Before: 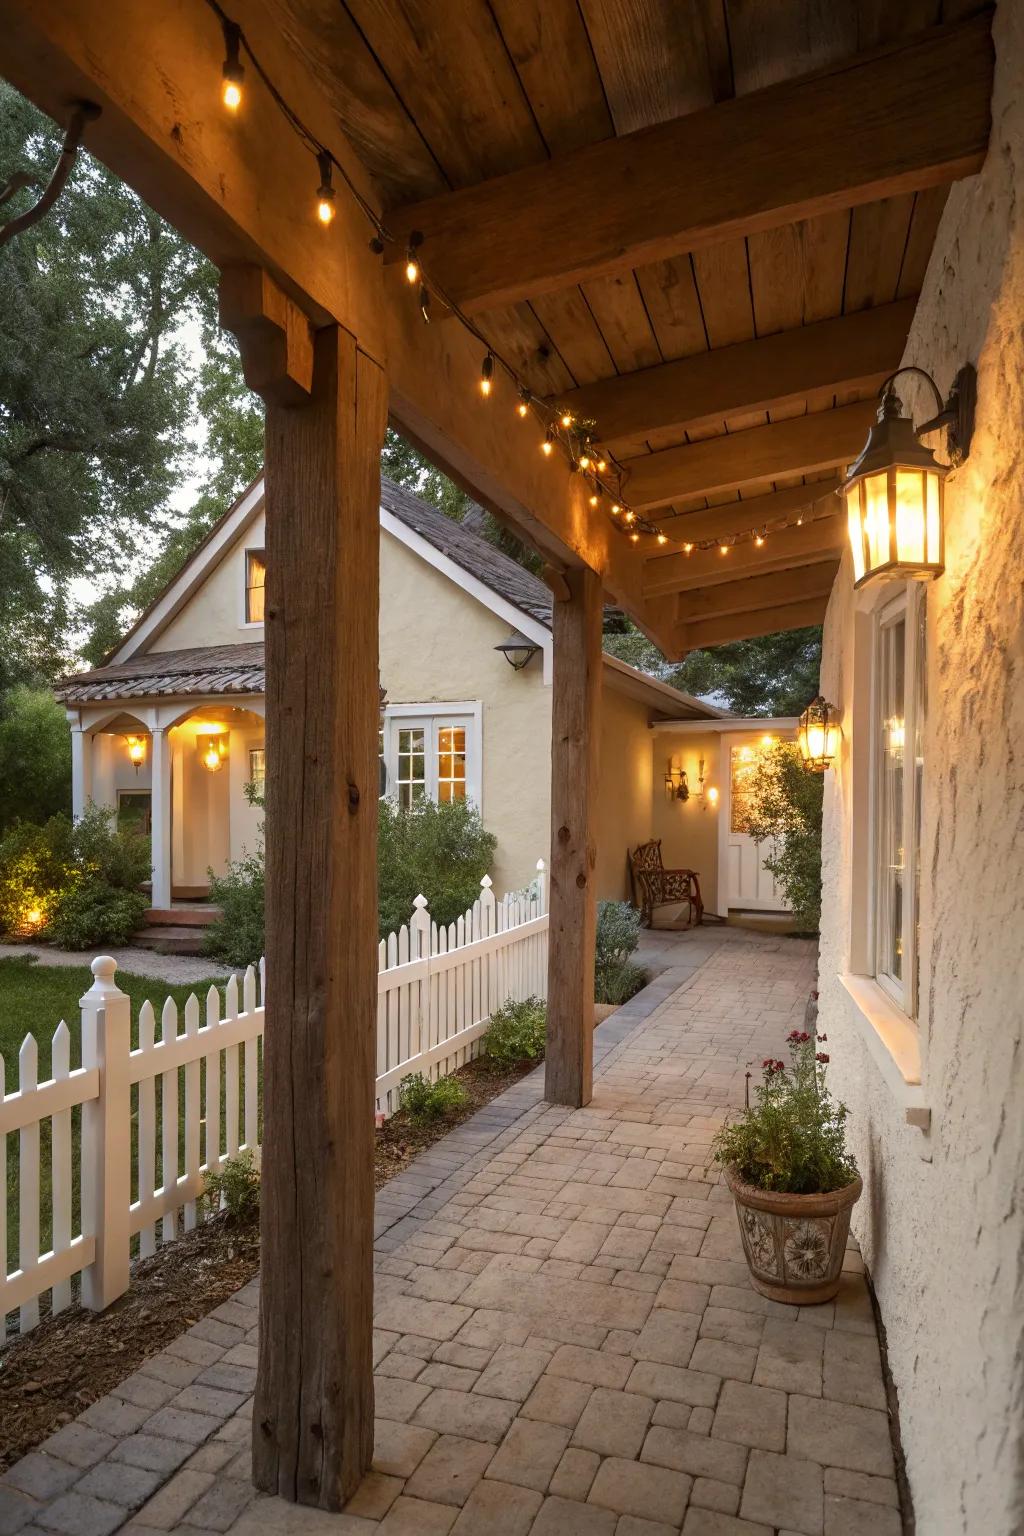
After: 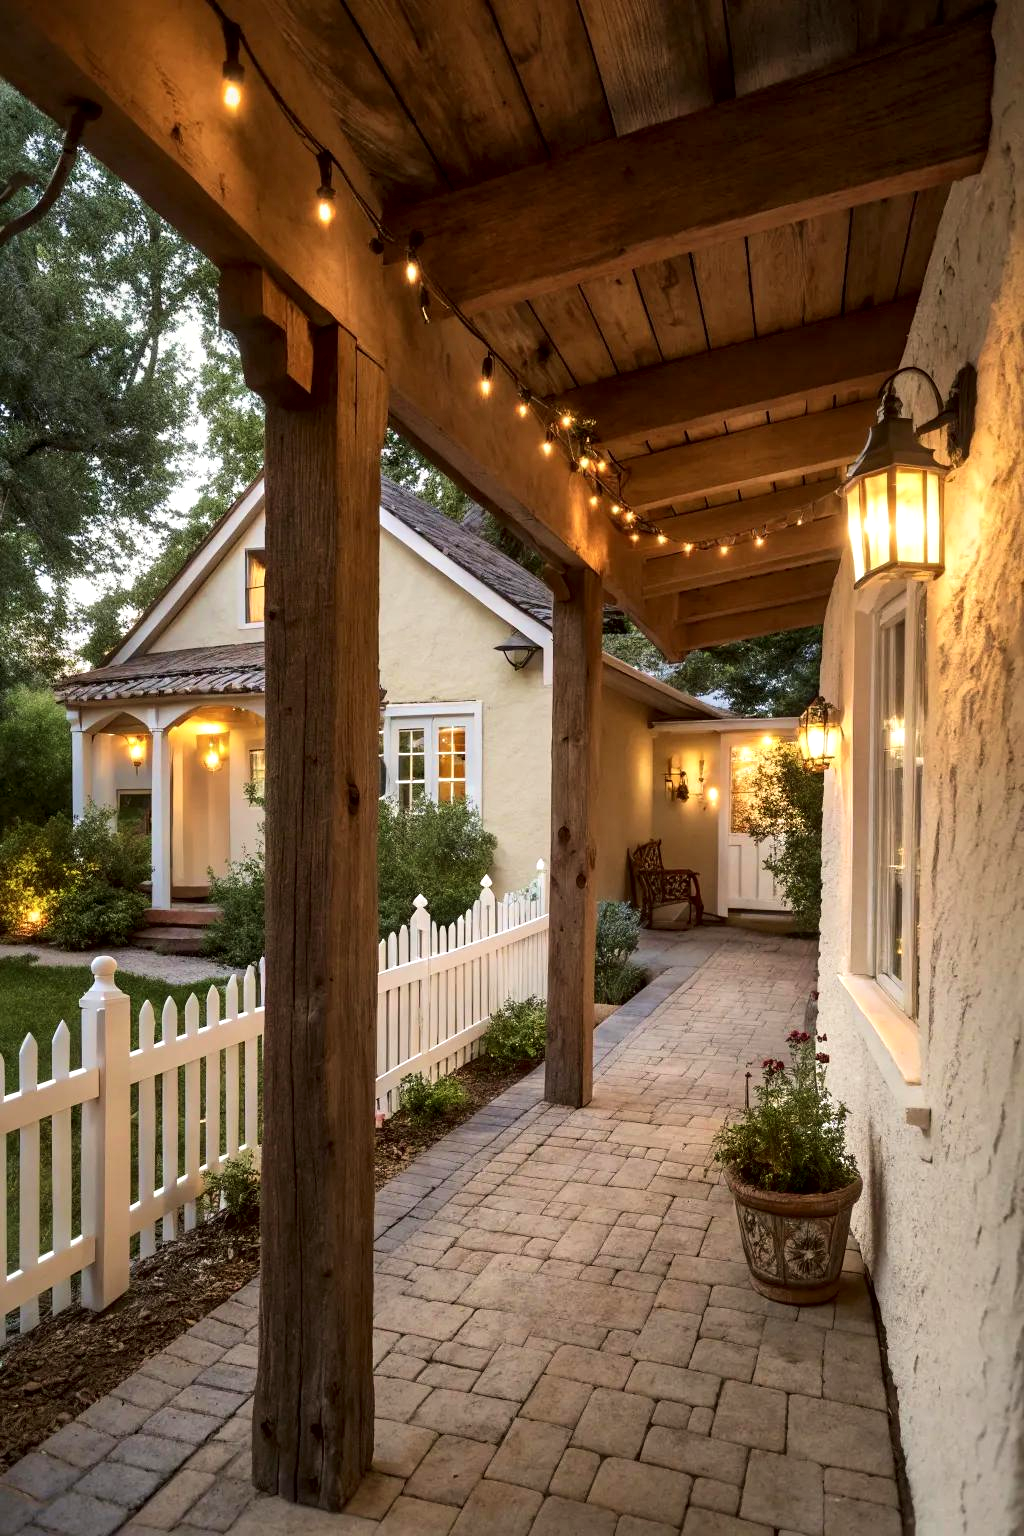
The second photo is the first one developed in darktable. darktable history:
local contrast: mode bilateral grid, contrast 99, coarseness 99, detail 165%, midtone range 0.2
velvia: on, module defaults
